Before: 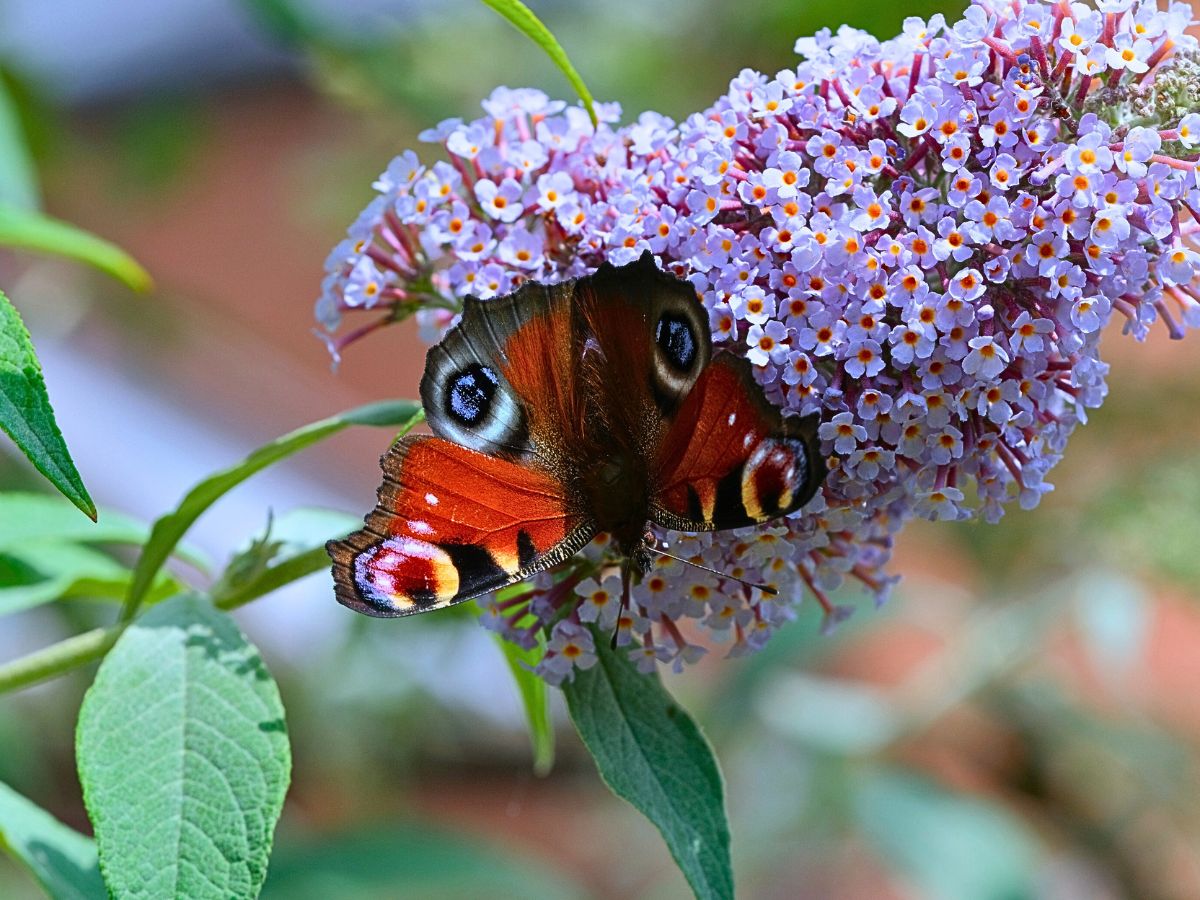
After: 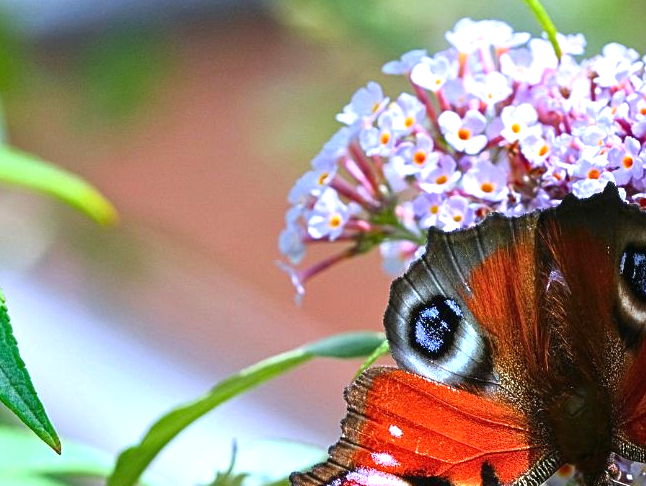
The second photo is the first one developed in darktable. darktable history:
crop and rotate: left 3.034%, top 7.583%, right 43.061%, bottom 38.354%
exposure: black level correction 0, exposure 0.692 EV, compensate highlight preservation false
tone equalizer: edges refinement/feathering 500, mask exposure compensation -1.57 EV, preserve details no
